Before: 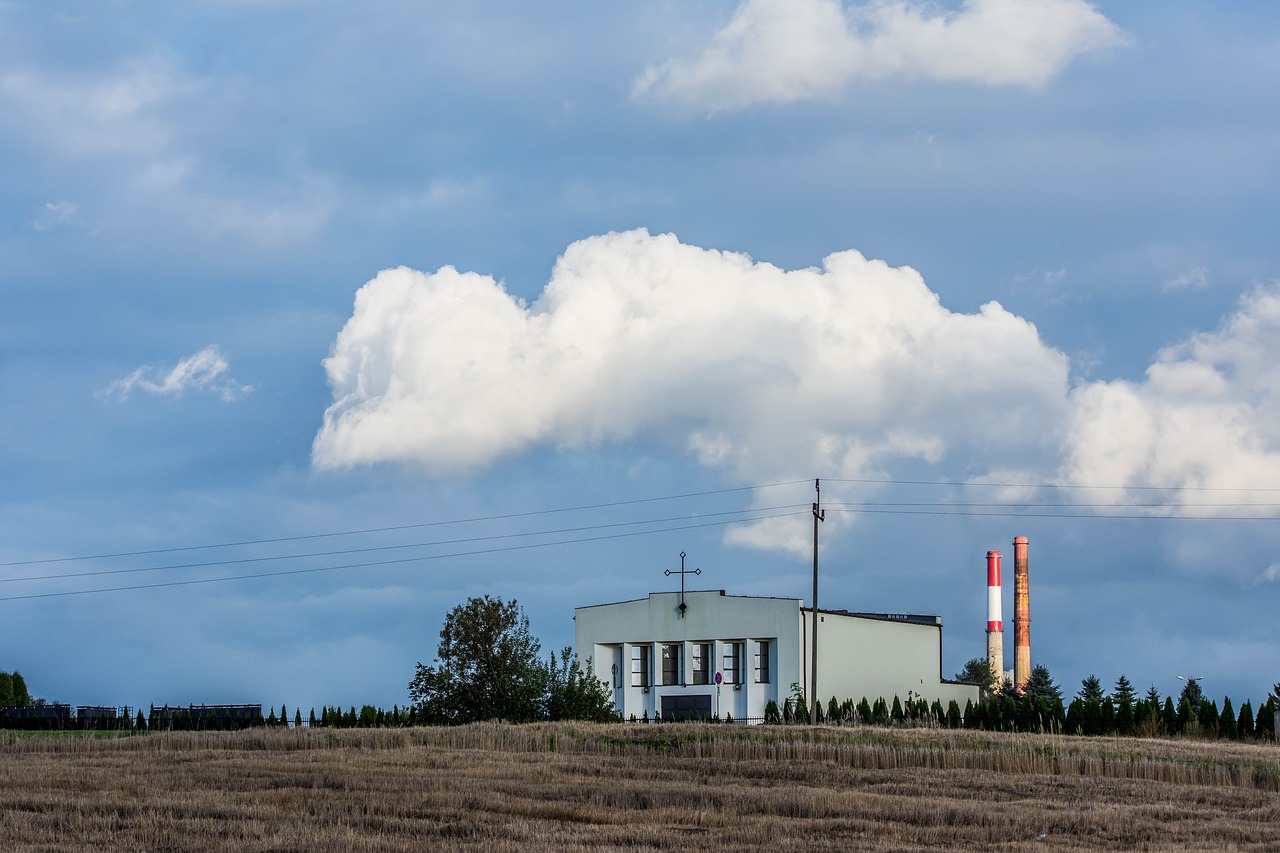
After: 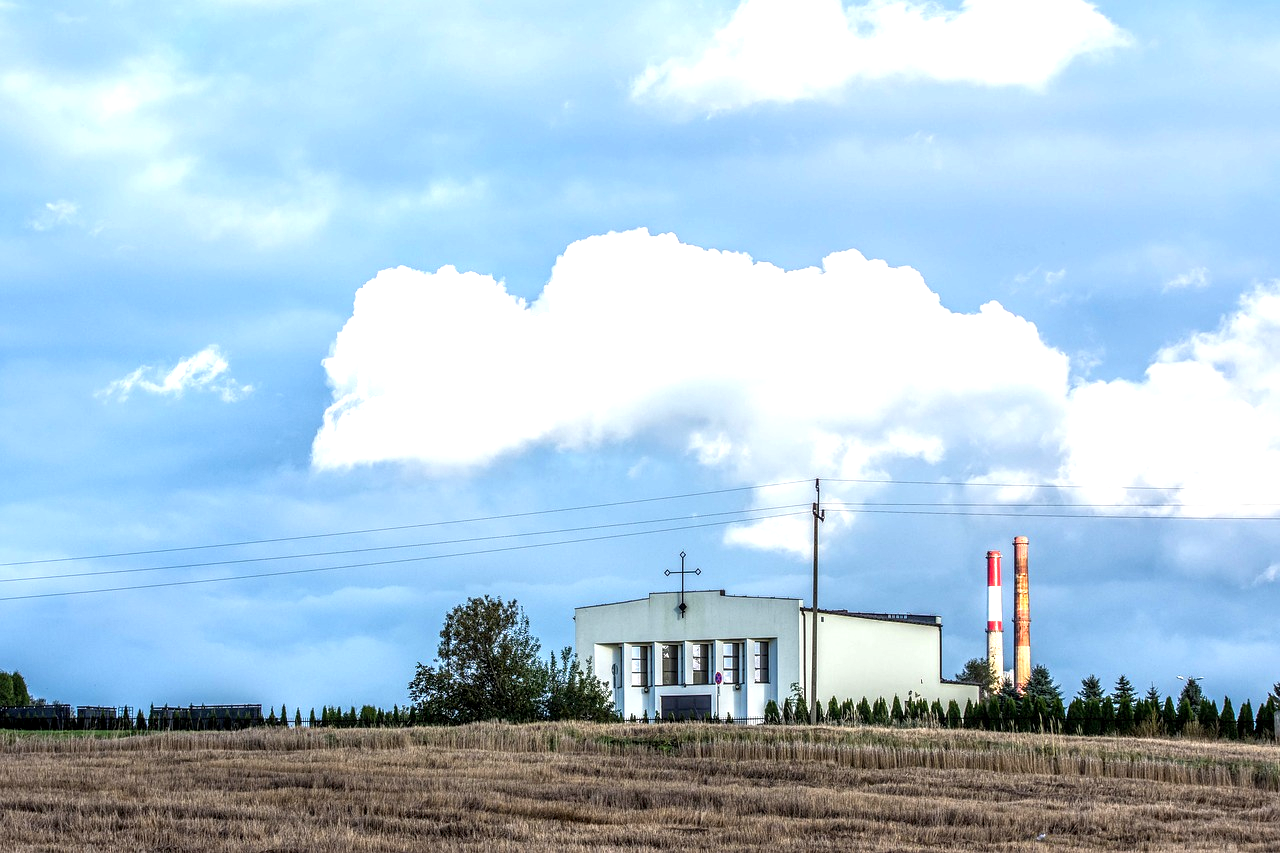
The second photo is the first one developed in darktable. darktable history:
exposure: exposure 1 EV, compensate highlight preservation false
local contrast: detail 130%
